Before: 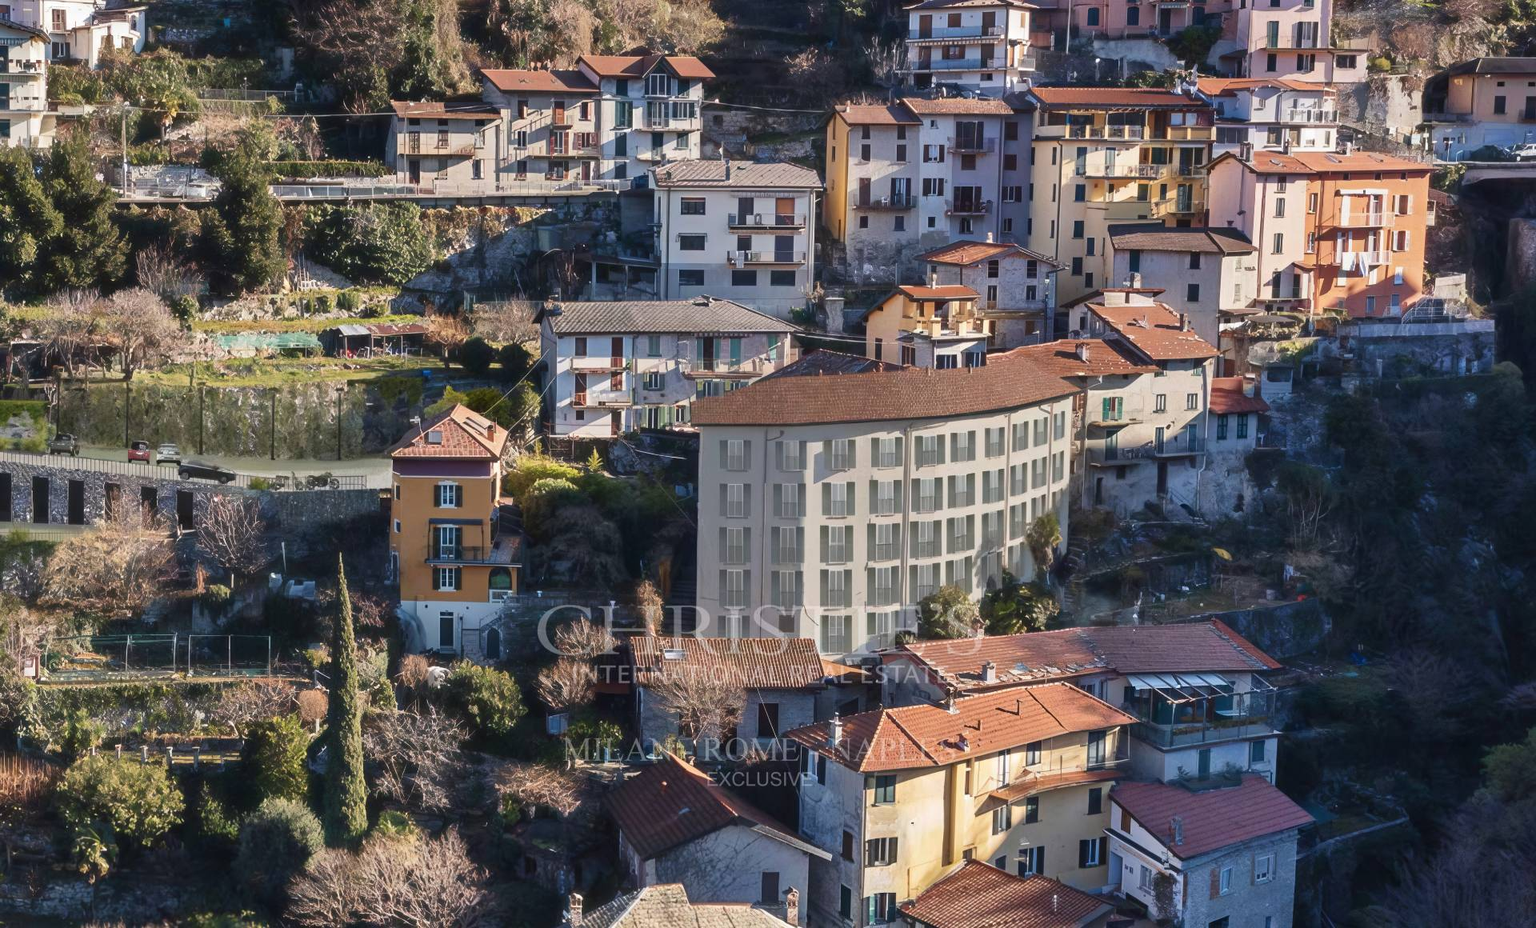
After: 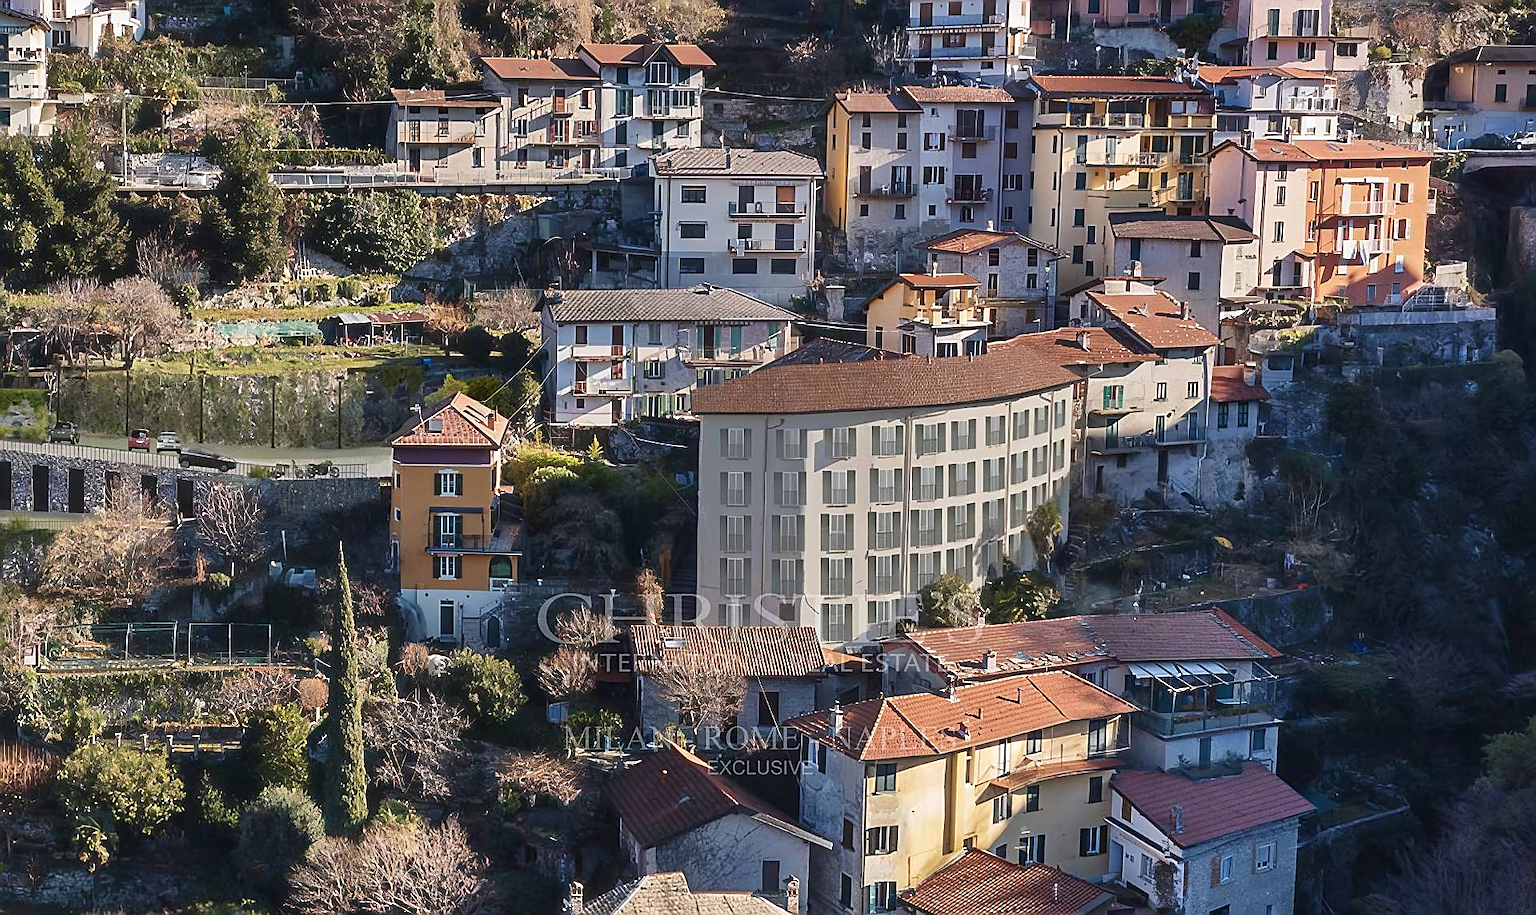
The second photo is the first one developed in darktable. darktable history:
crop: top 1.321%, right 0.036%
sharpen: radius 1.408, amount 1.262, threshold 0.644
